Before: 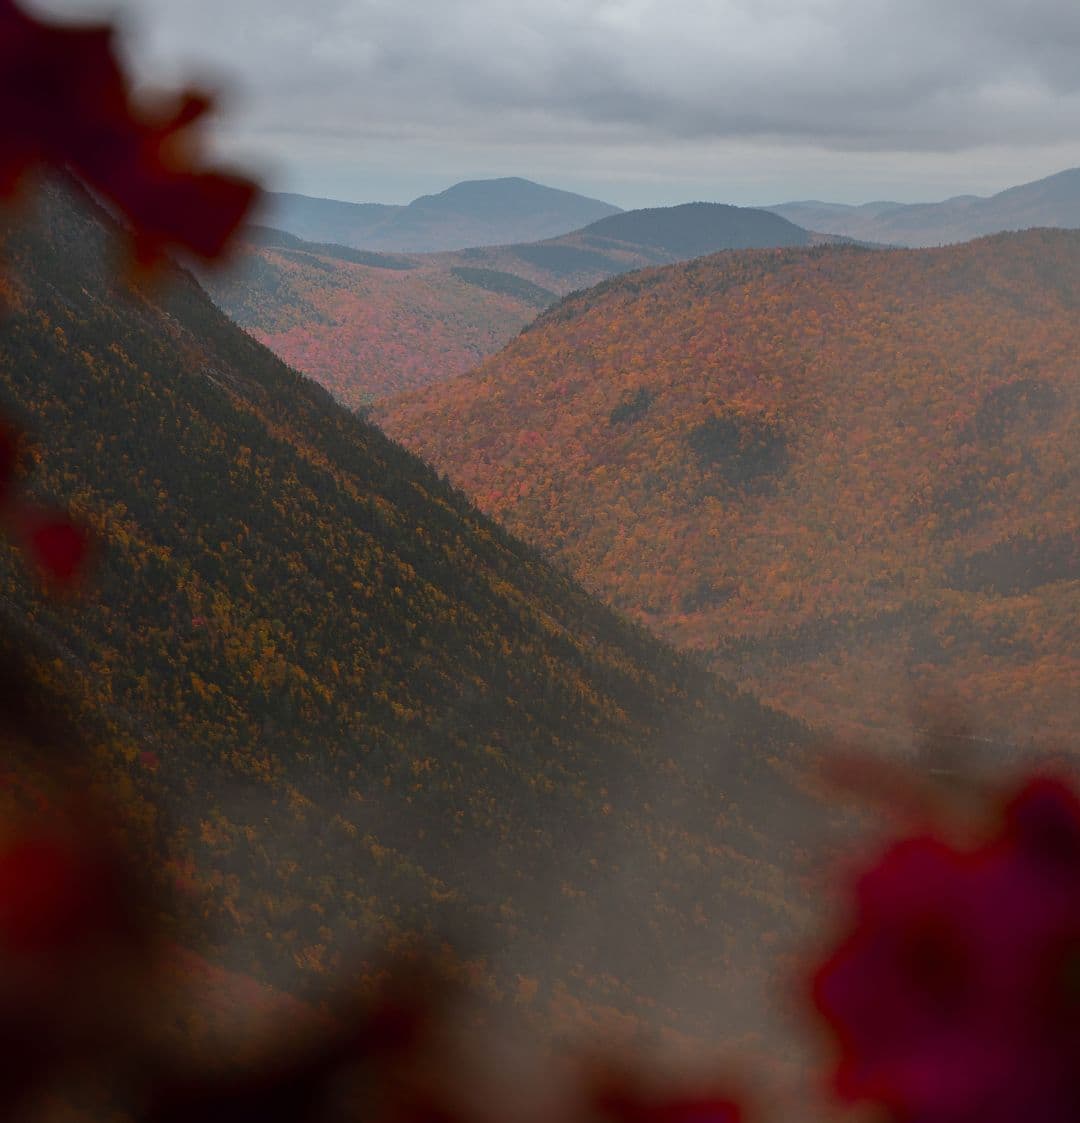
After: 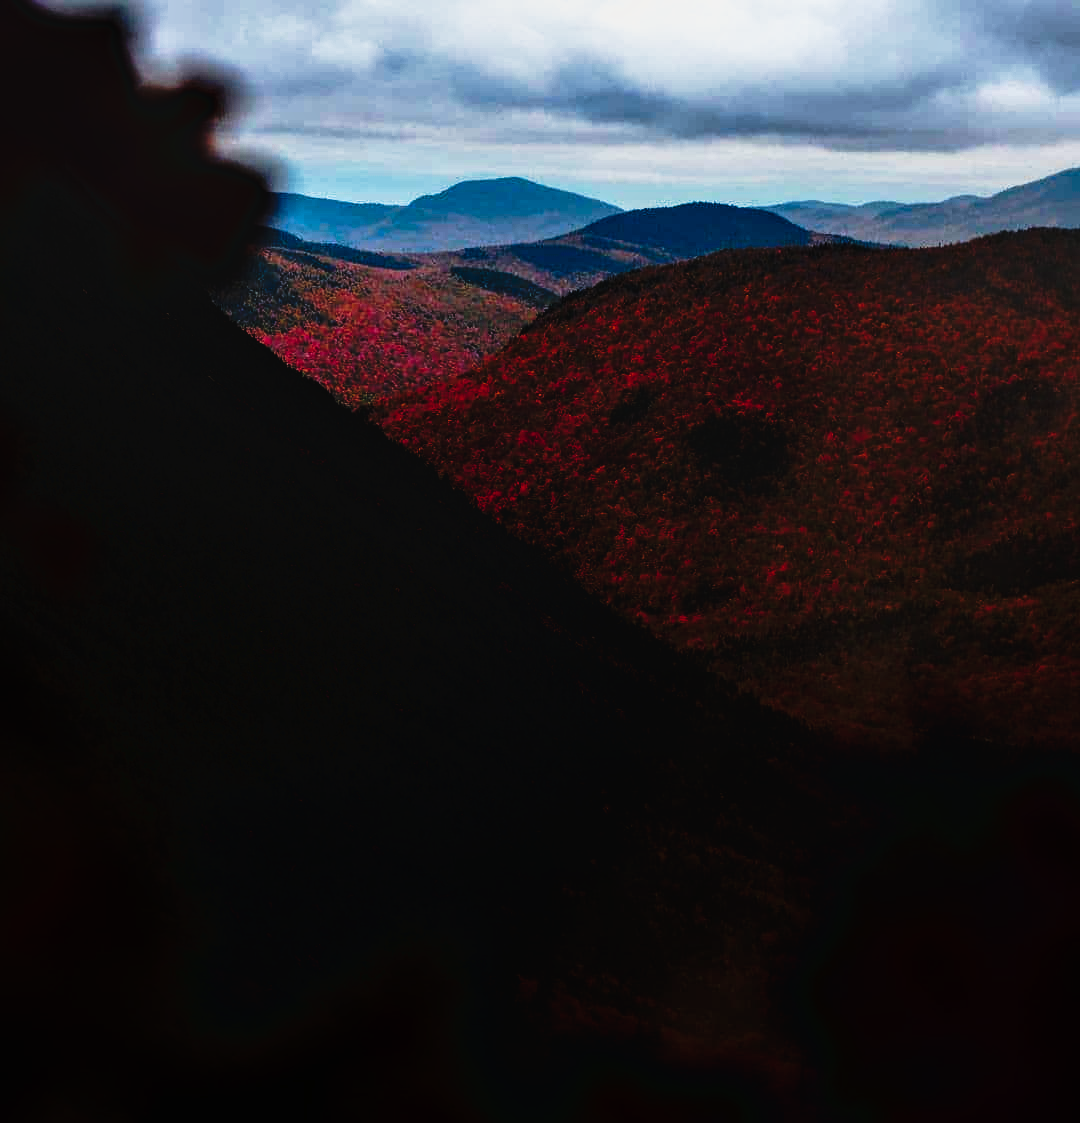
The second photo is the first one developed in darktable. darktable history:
local contrast: on, module defaults
tone curve: curves: ch0 [(0, 0) (0.003, 0.005) (0.011, 0.005) (0.025, 0.006) (0.044, 0.008) (0.069, 0.01) (0.1, 0.012) (0.136, 0.015) (0.177, 0.019) (0.224, 0.017) (0.277, 0.015) (0.335, 0.018) (0.399, 0.043) (0.468, 0.118) (0.543, 0.349) (0.623, 0.591) (0.709, 0.88) (0.801, 0.983) (0.898, 0.973) (1, 1)], preserve colors none
